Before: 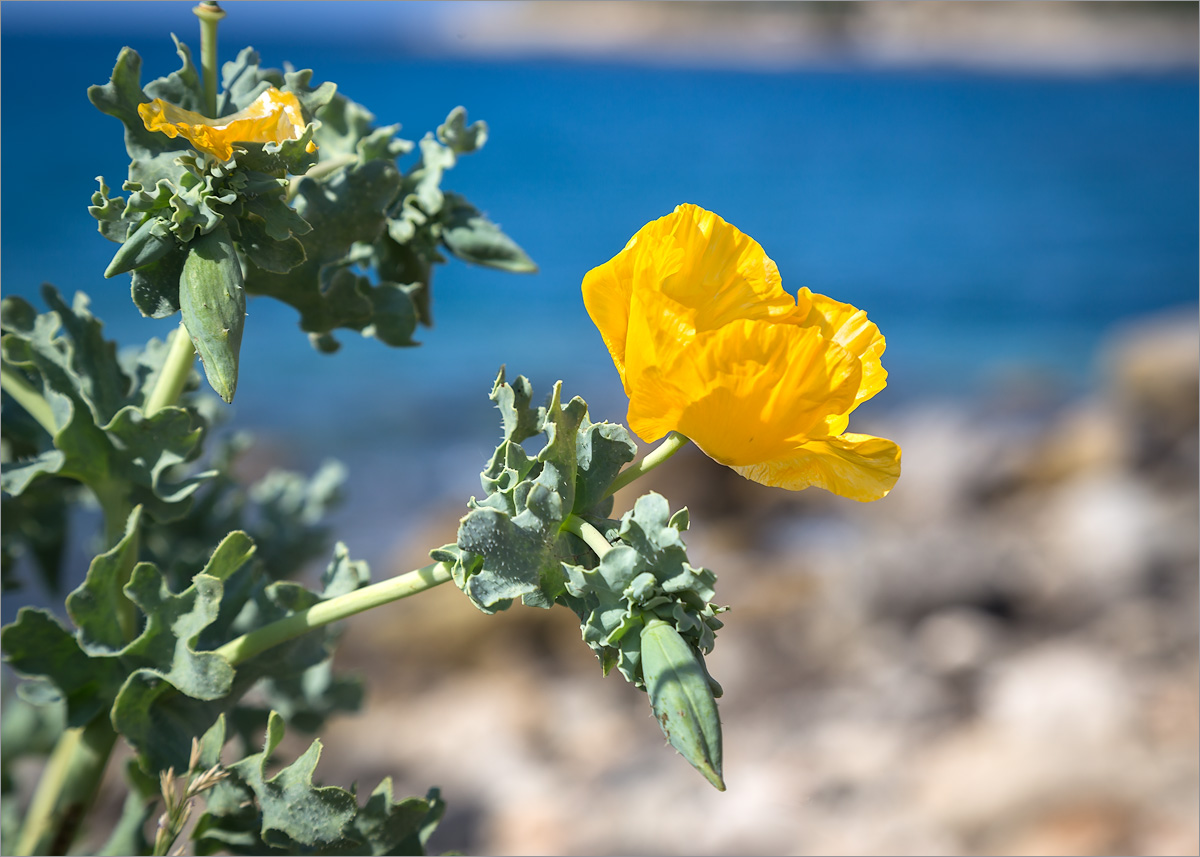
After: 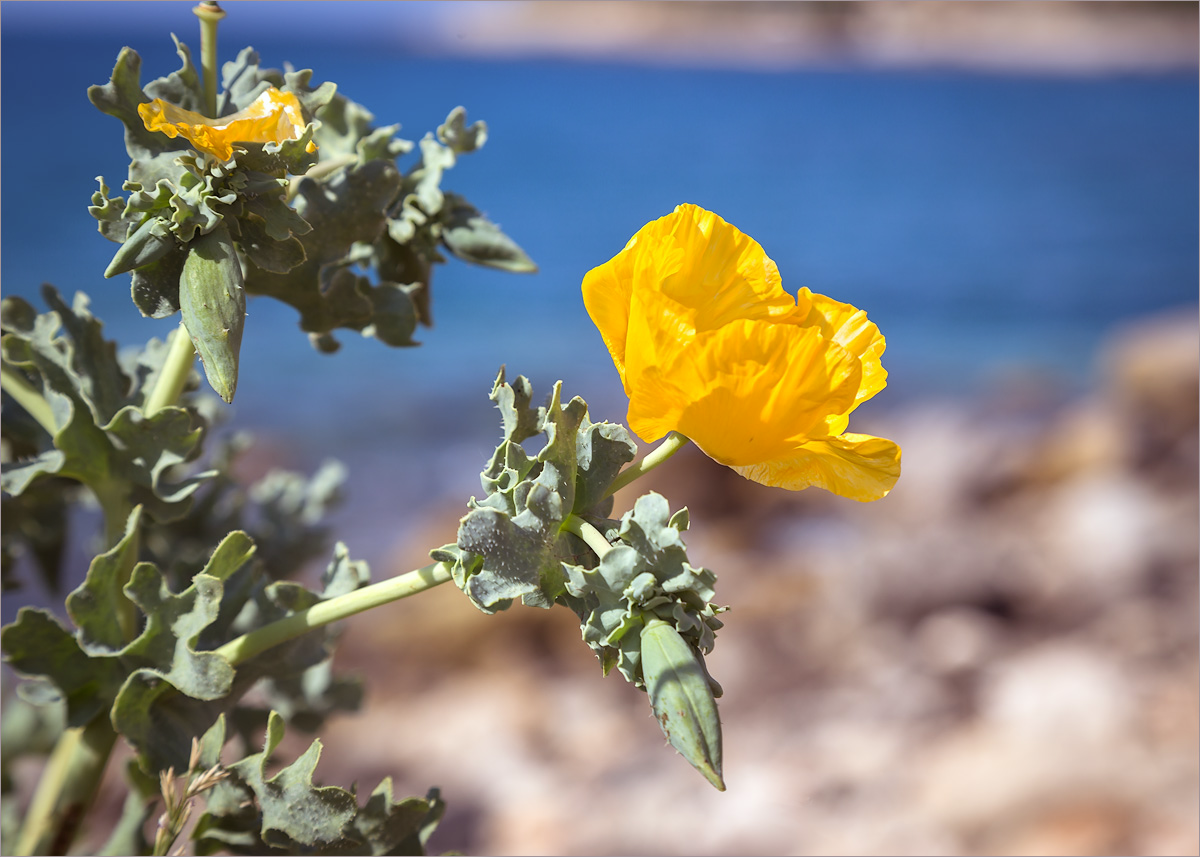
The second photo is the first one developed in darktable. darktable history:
rgb levels: mode RGB, independent channels, levels [[0, 0.474, 1], [0, 0.5, 1], [0, 0.5, 1]]
white balance: red 0.986, blue 1.01
